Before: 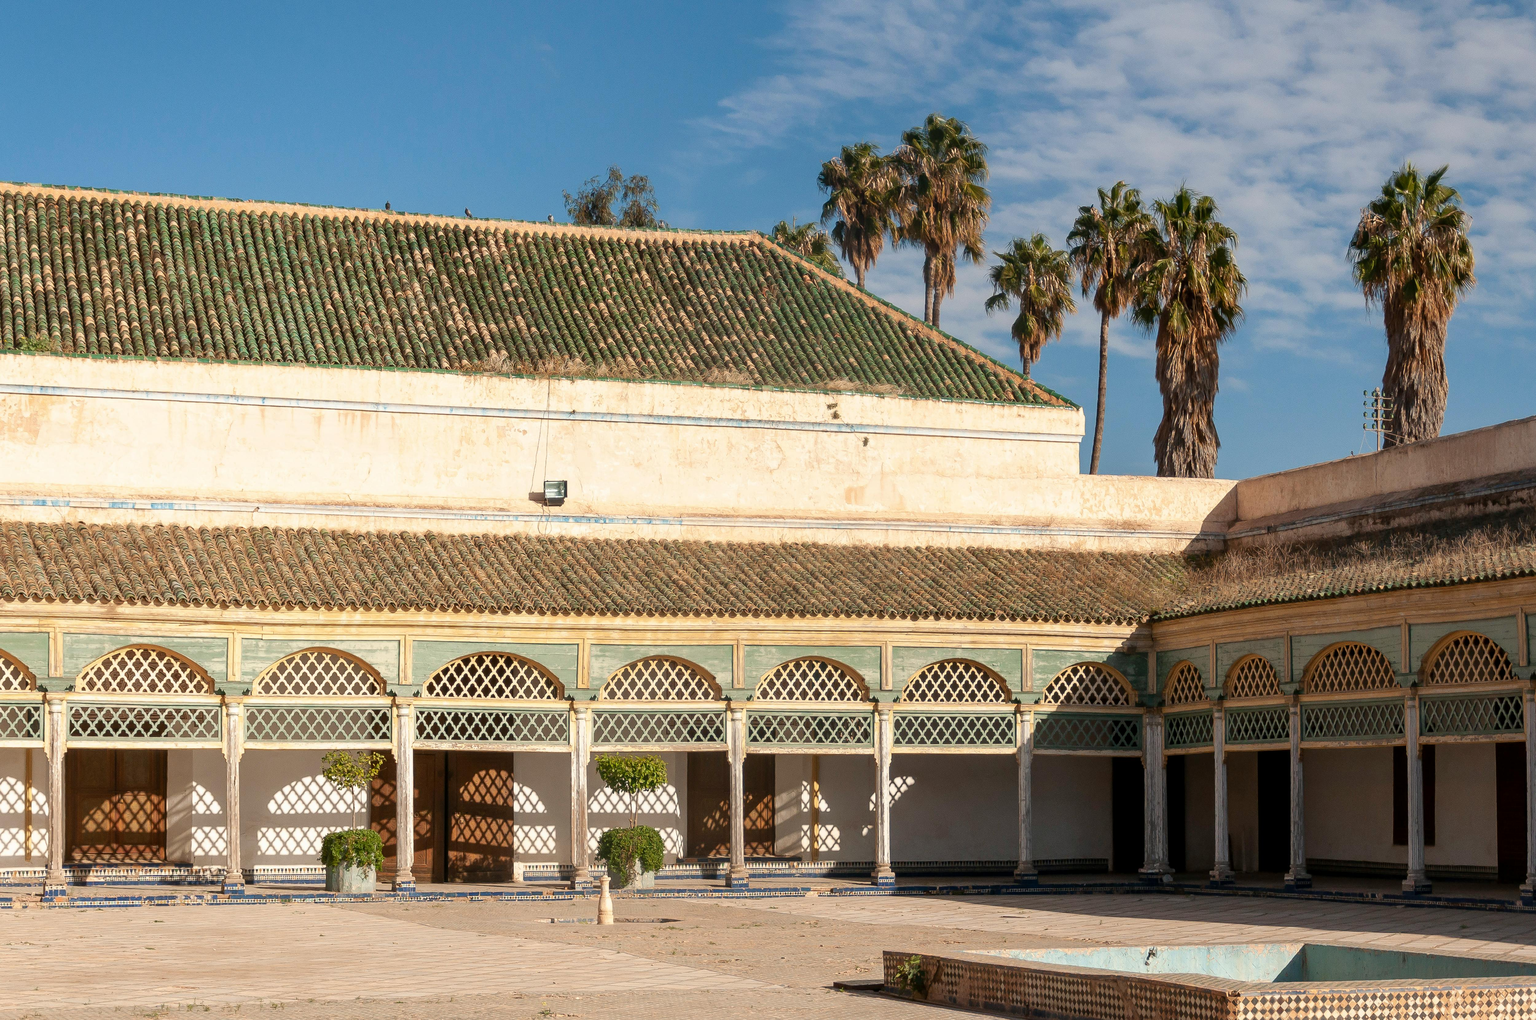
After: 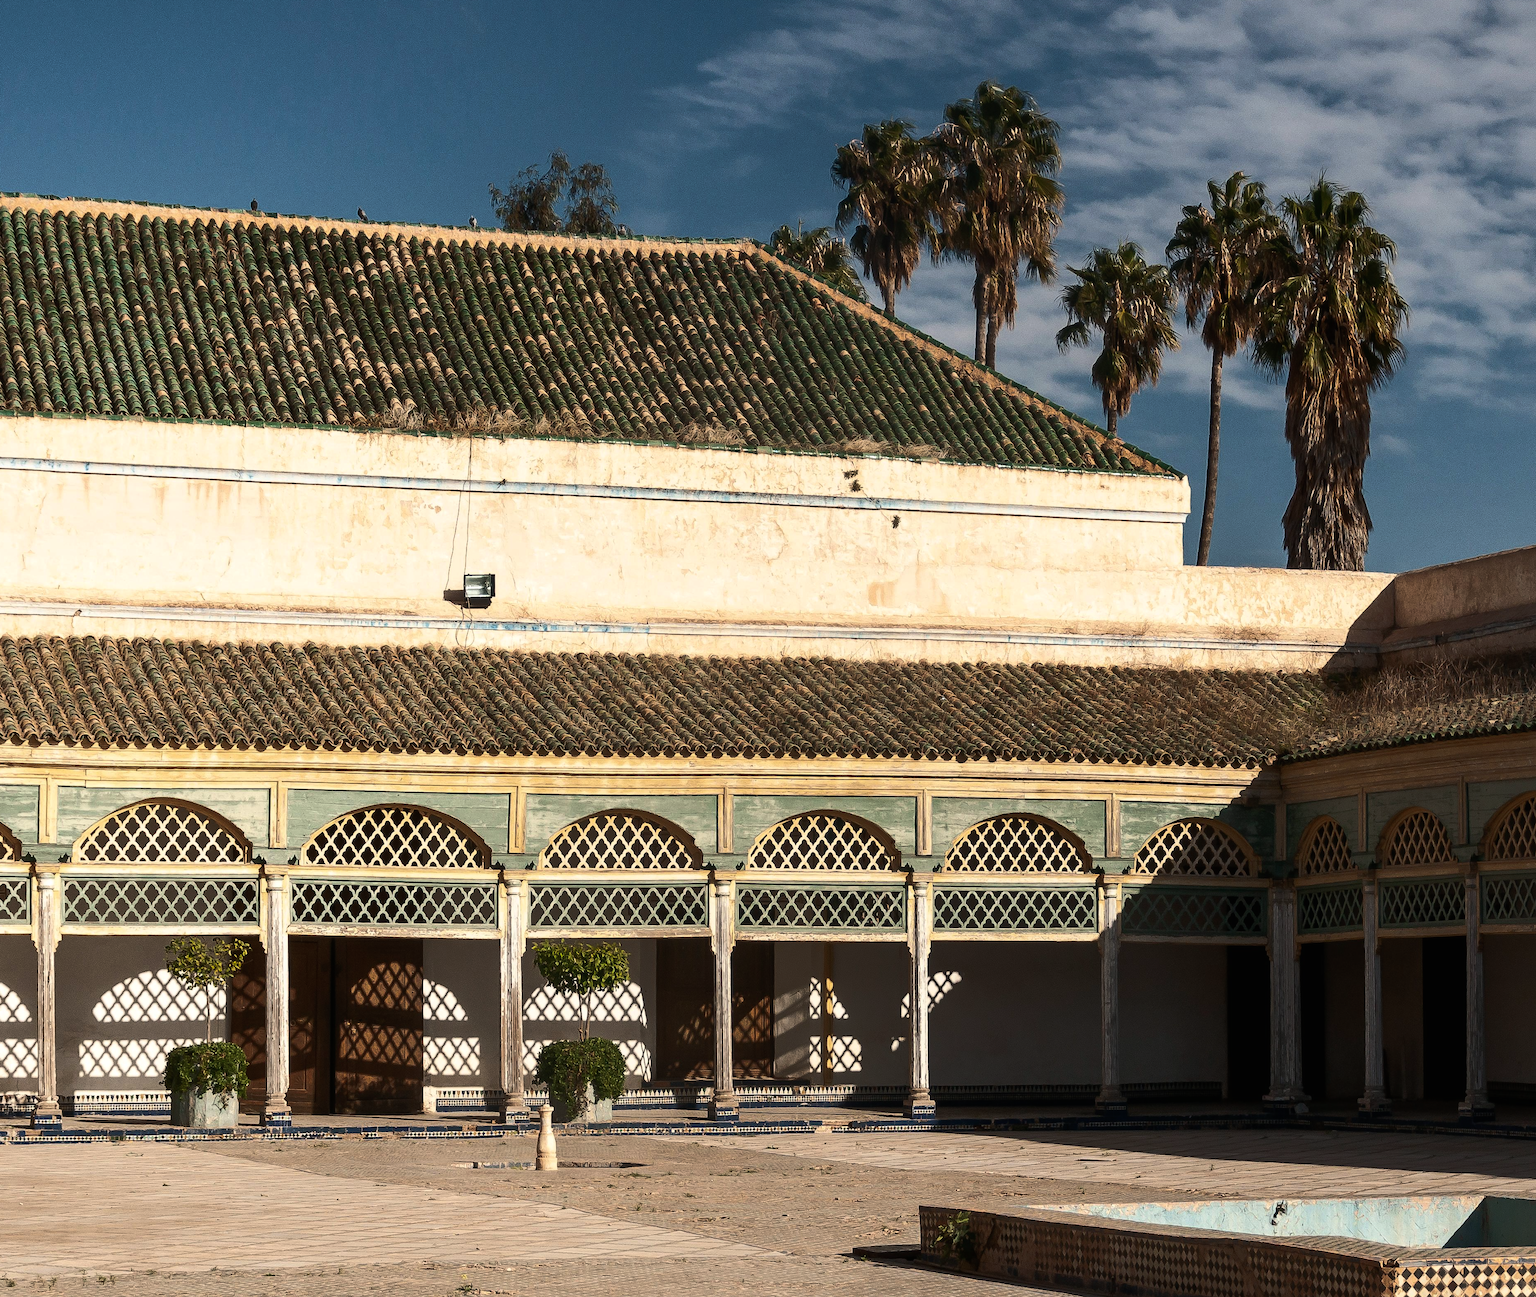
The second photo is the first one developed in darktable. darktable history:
color balance rgb: global offset › luminance 0.221%, perceptual saturation grading › global saturation 10.289%, perceptual brilliance grading › highlights 2.139%, perceptual brilliance grading › mid-tones -49.442%, perceptual brilliance grading › shadows -50.247%
crop and rotate: left 12.943%, top 5.273%, right 12.597%
